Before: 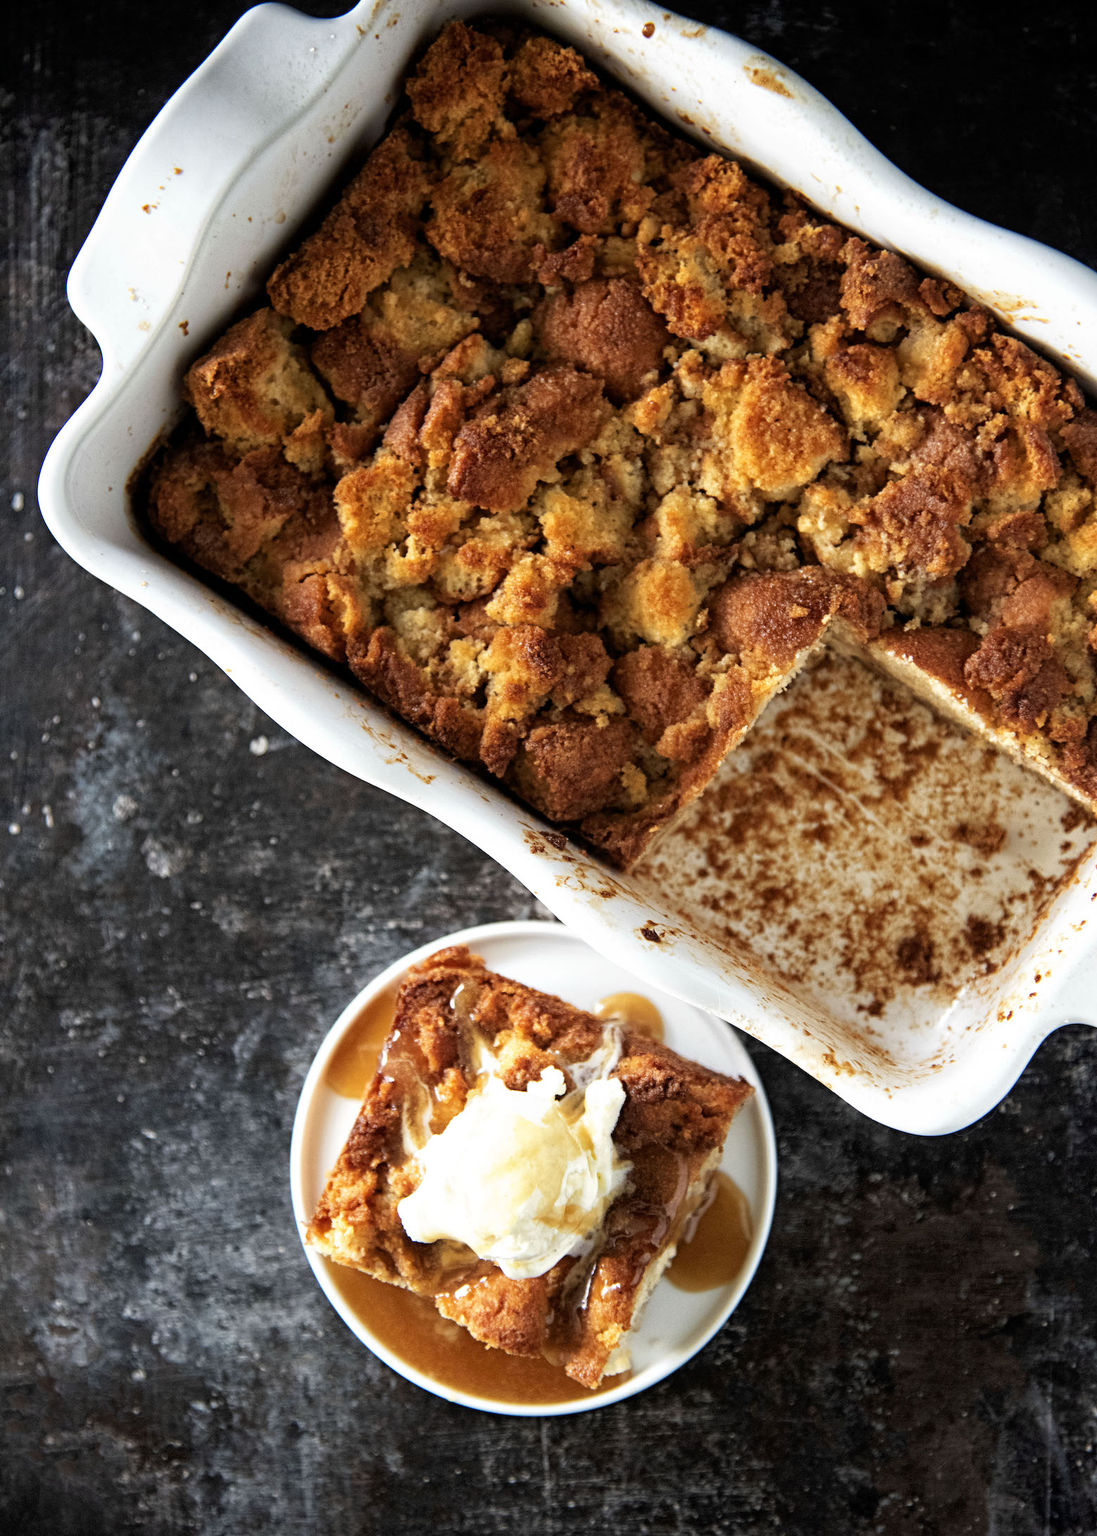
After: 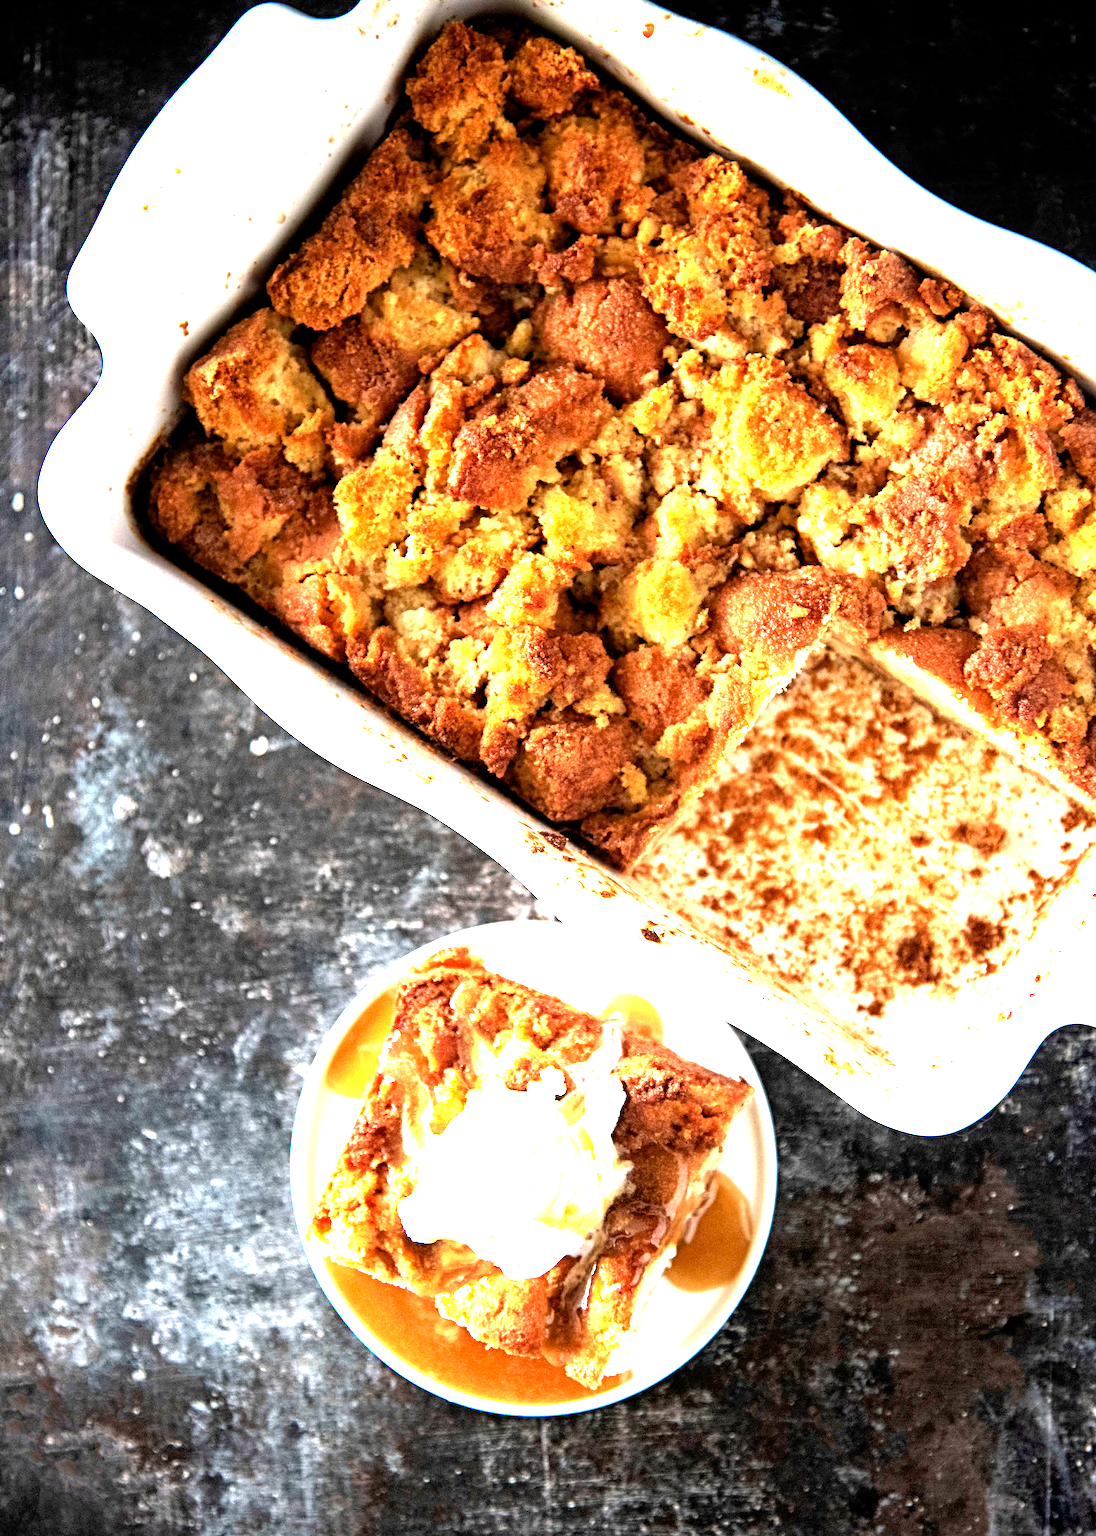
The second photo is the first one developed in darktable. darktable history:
exposure: exposure 1.996 EV, compensate highlight preservation false
